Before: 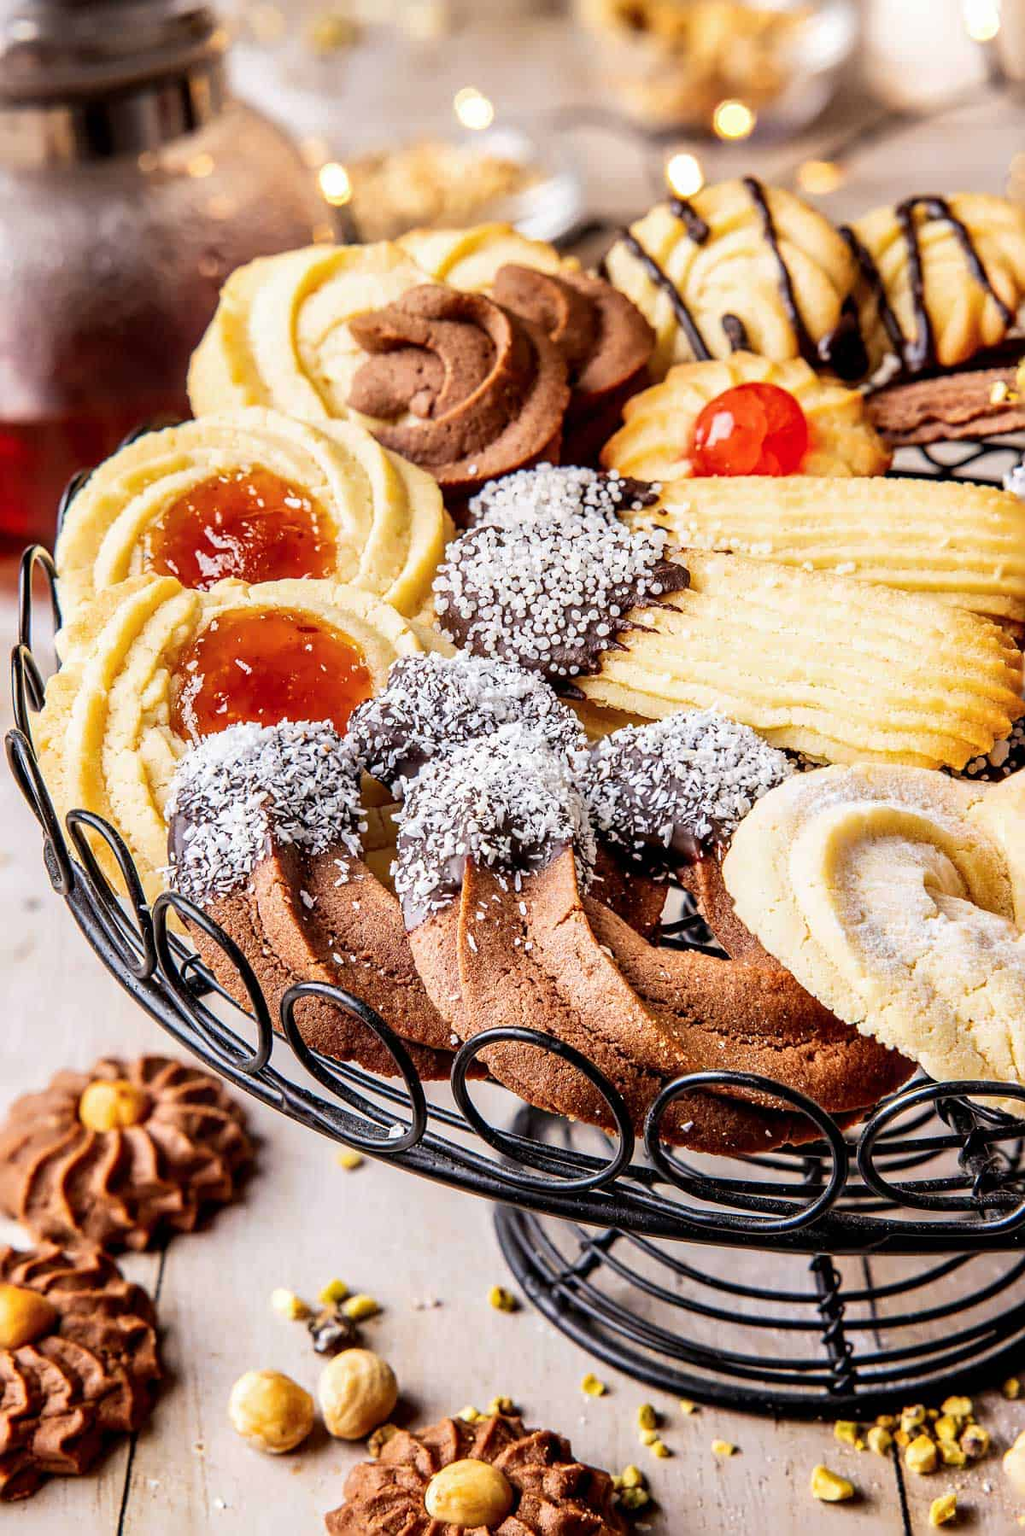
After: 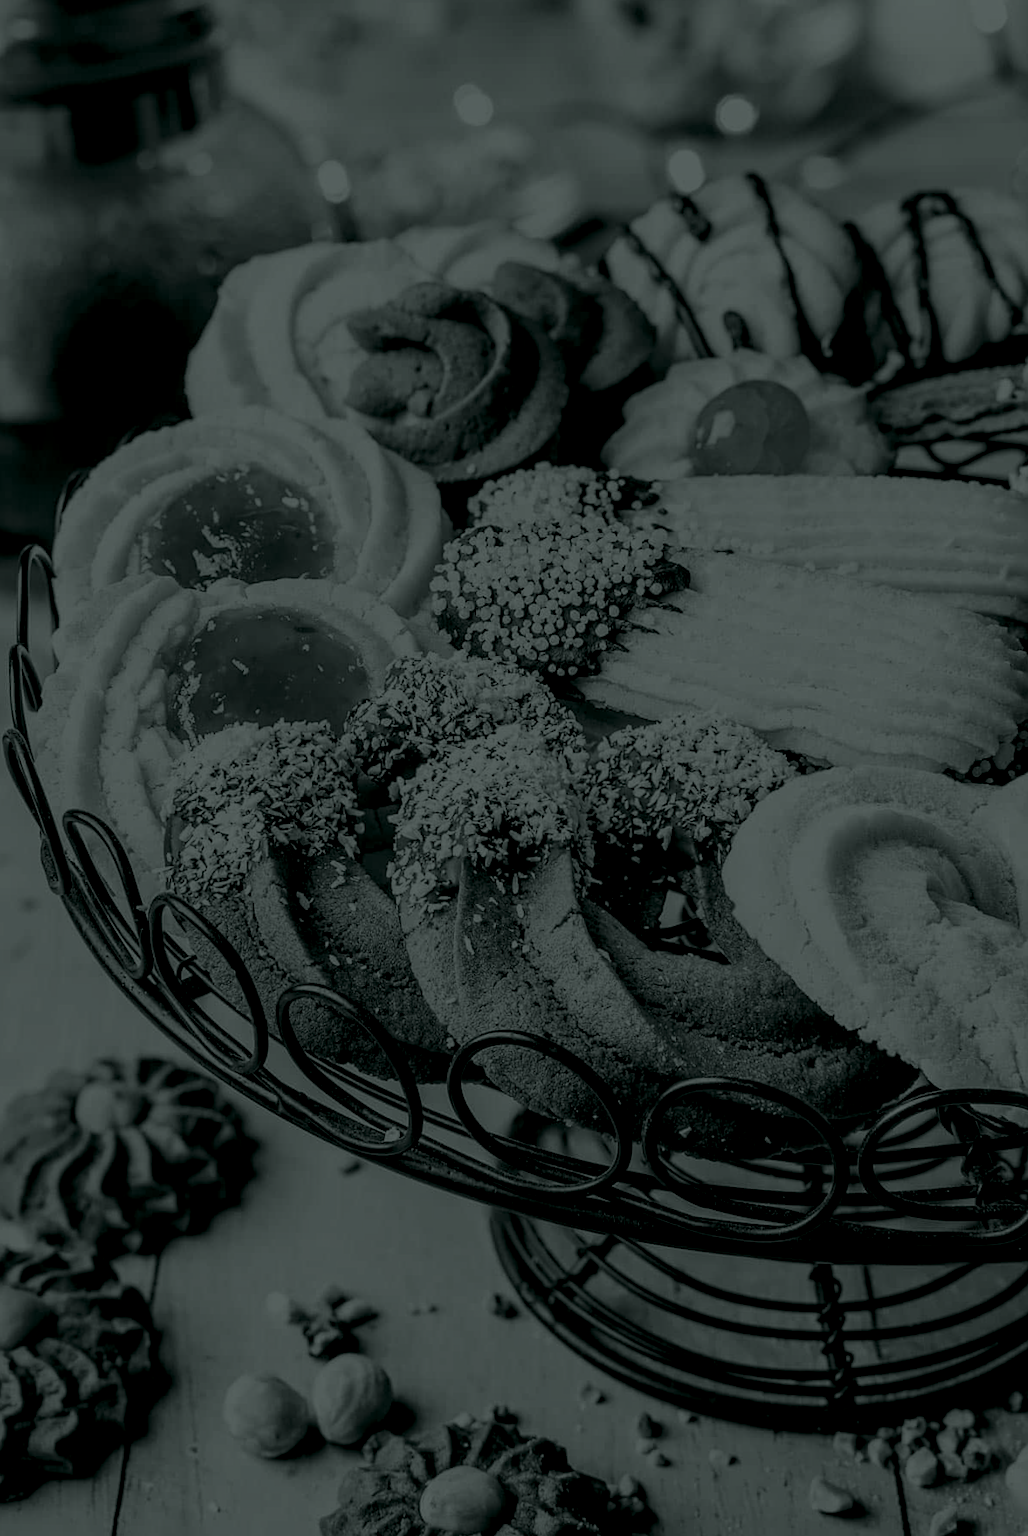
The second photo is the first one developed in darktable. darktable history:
rotate and perspective: rotation 0.192°, lens shift (horizontal) -0.015, crop left 0.005, crop right 0.996, crop top 0.006, crop bottom 0.99
white balance: red 1.066, blue 1.119
colorize: hue 90°, saturation 19%, lightness 1.59%, version 1
